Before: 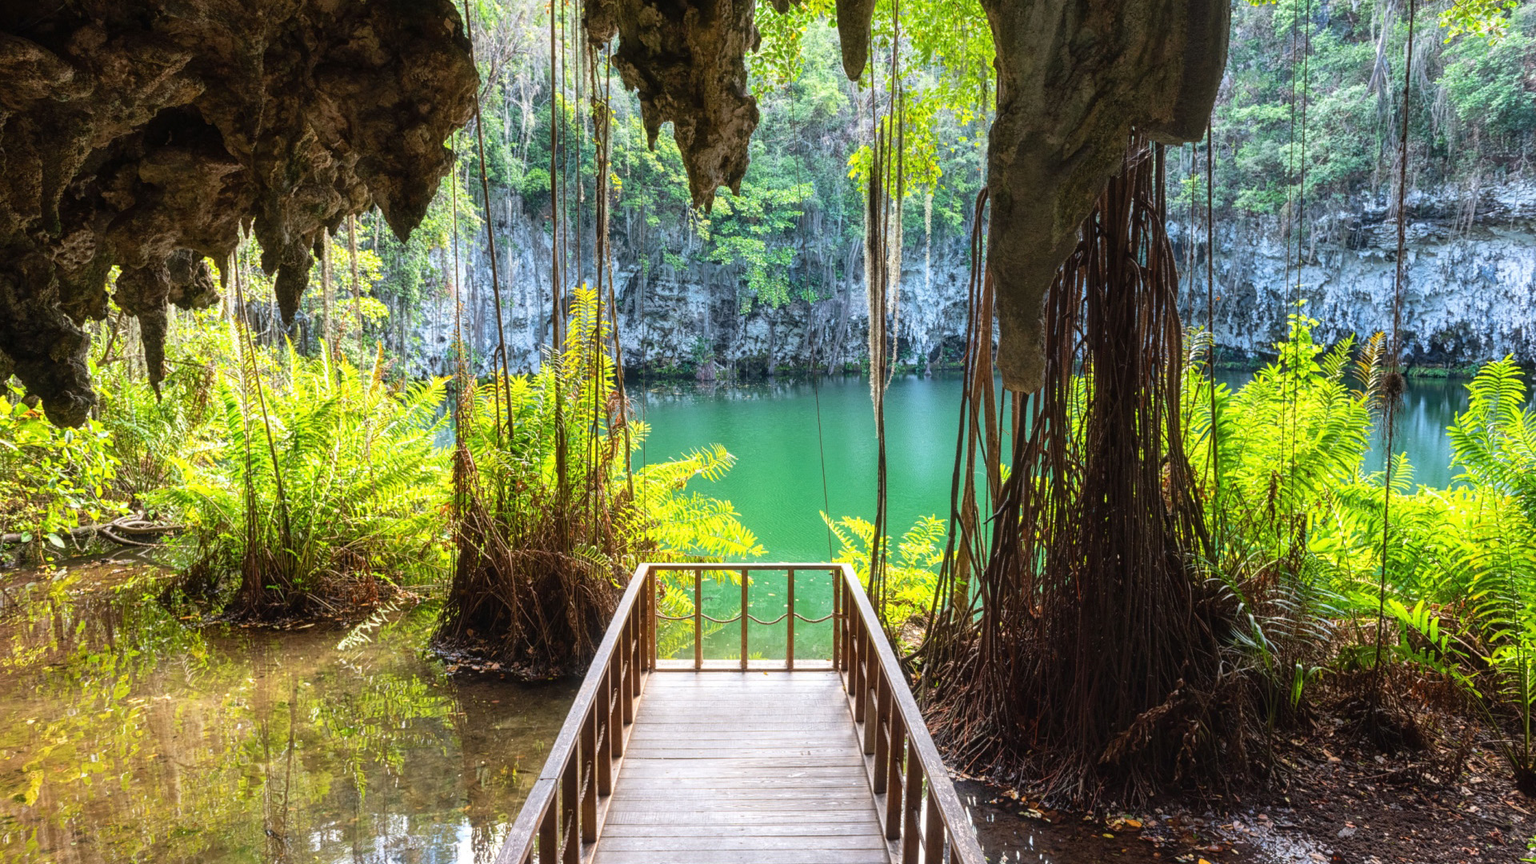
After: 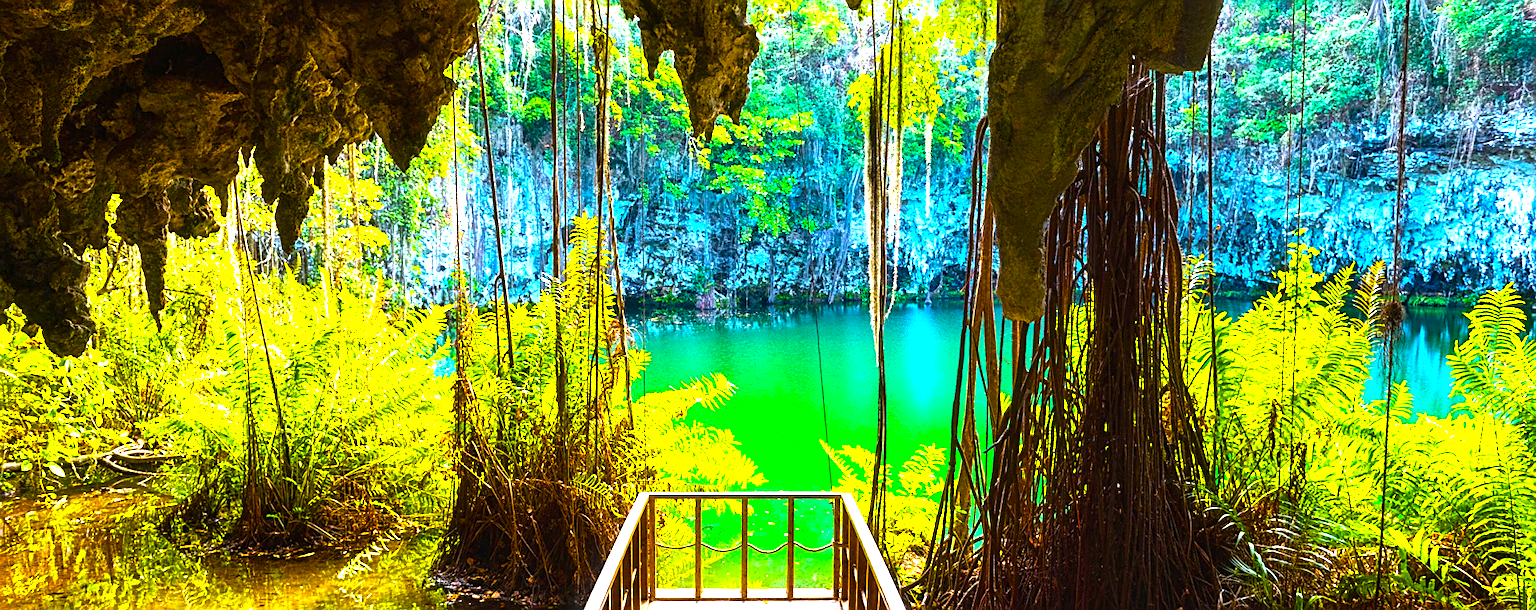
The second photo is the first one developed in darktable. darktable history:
color balance rgb: linear chroma grading › shadows -40%, linear chroma grading › highlights 40%, linear chroma grading › global chroma 45%, linear chroma grading › mid-tones -30%, perceptual saturation grading › global saturation 55%, perceptual saturation grading › highlights -50%, perceptual saturation grading › mid-tones 40%, perceptual saturation grading › shadows 30%, perceptual brilliance grading › global brilliance 20%, perceptual brilliance grading › shadows -40%, global vibrance 35%
crop and rotate: top 8.293%, bottom 20.996%
sharpen: on, module defaults
exposure: exposure 0.515 EV, compensate highlight preservation false
